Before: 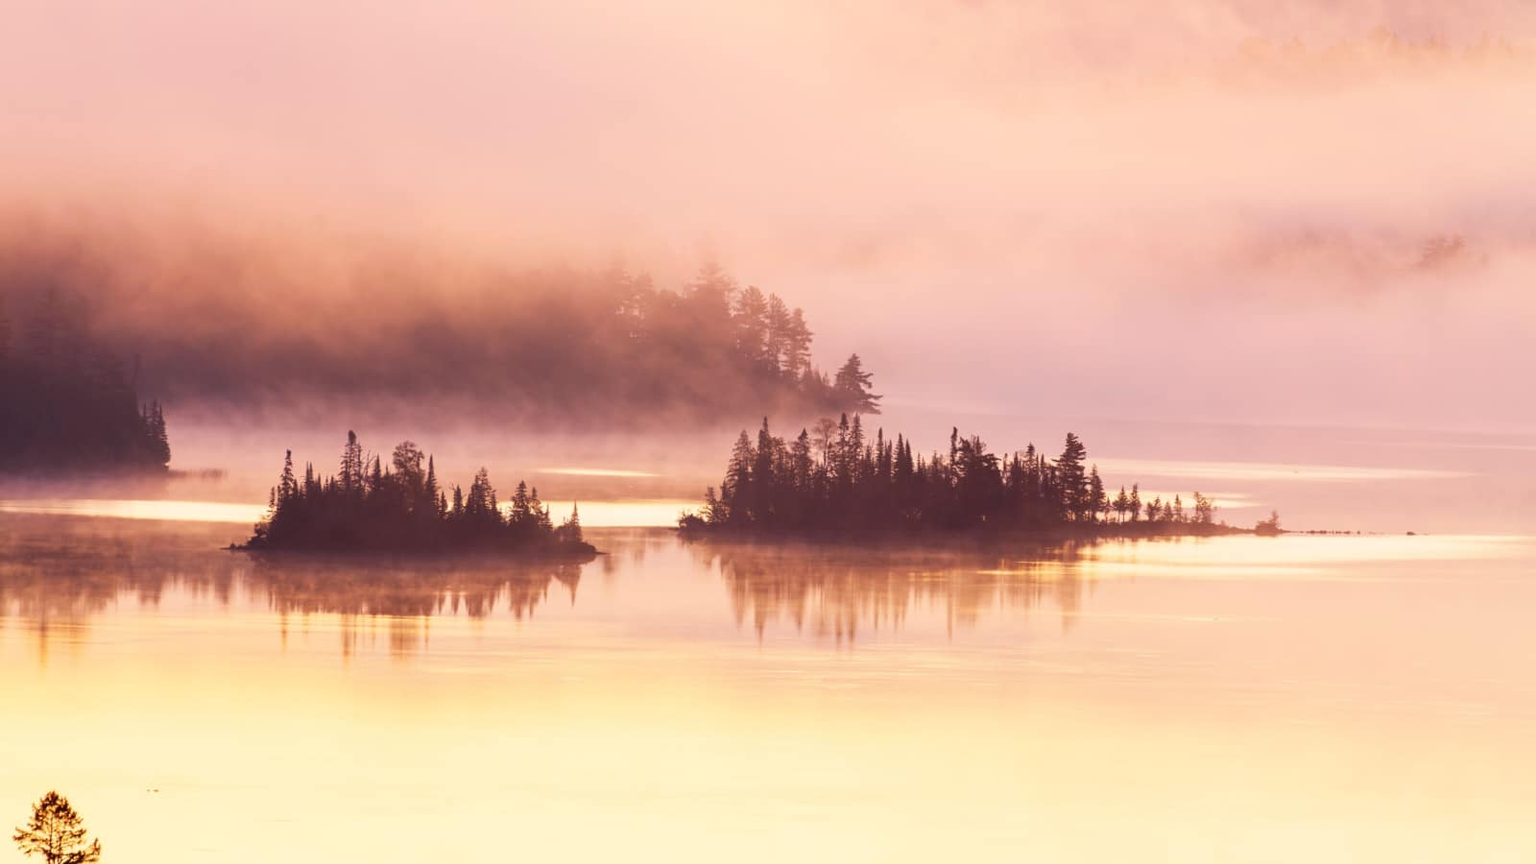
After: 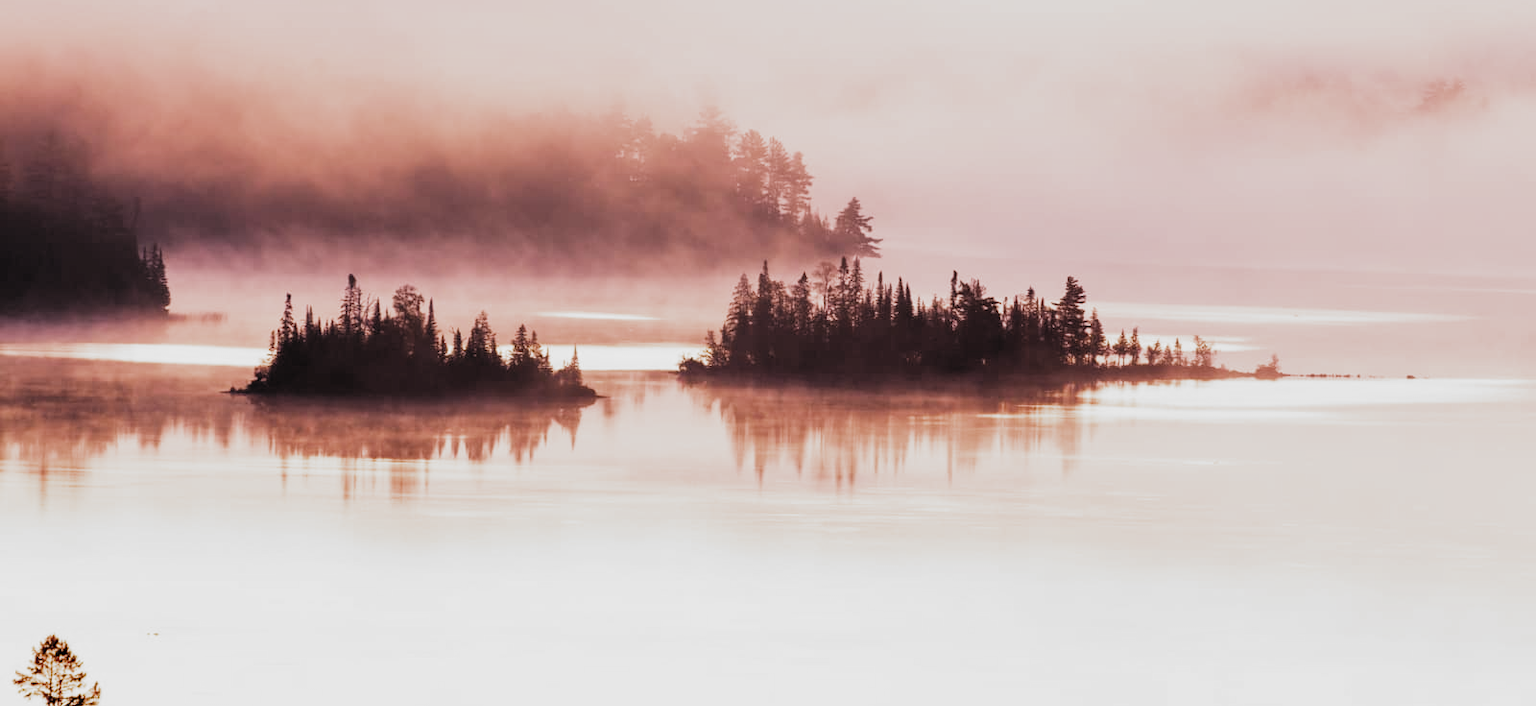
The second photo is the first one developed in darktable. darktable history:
filmic rgb: black relative exposure -5.01 EV, white relative exposure 3.97 EV, threshold 5.99 EV, hardness 2.88, contrast 1.41, highlights saturation mix -30.86%, add noise in highlights 0.001, color science v3 (2019), use custom middle-gray values true, contrast in highlights soft, enable highlight reconstruction true
shadows and highlights: shadows 2.38, highlights -16.29, soften with gaussian
crop and rotate: top 18.212%
